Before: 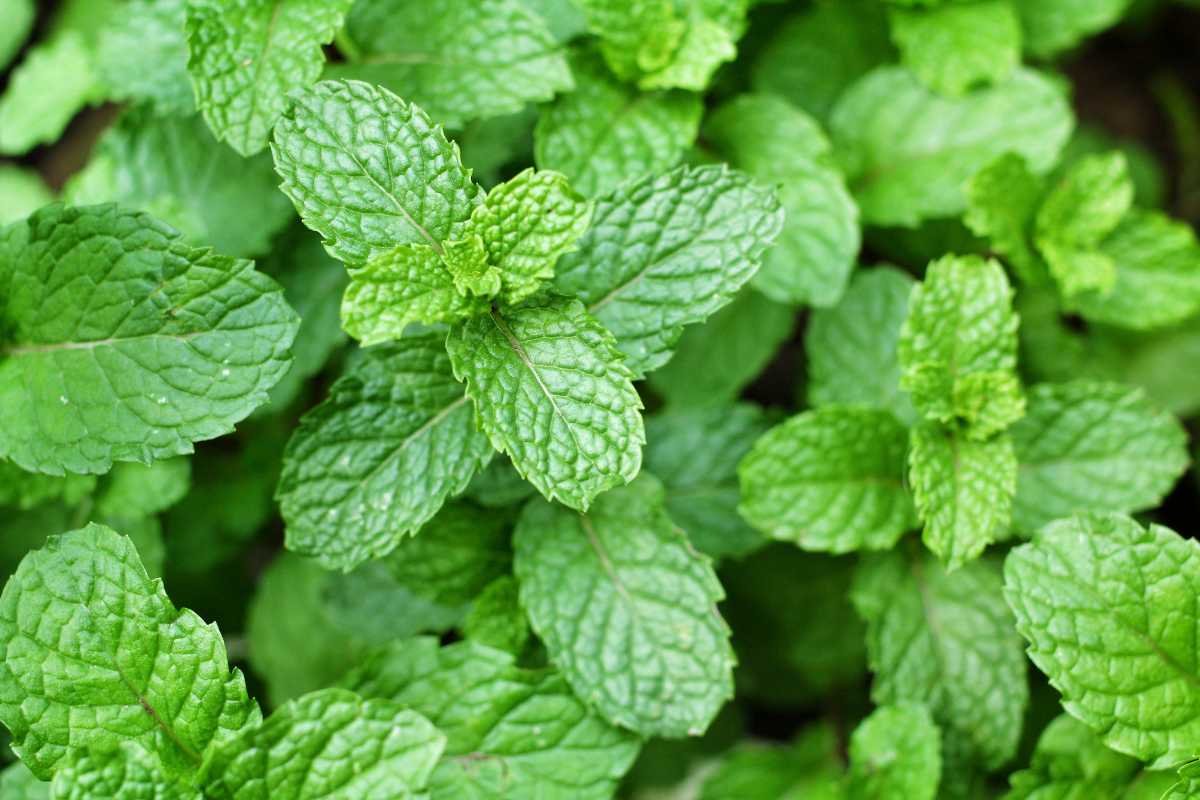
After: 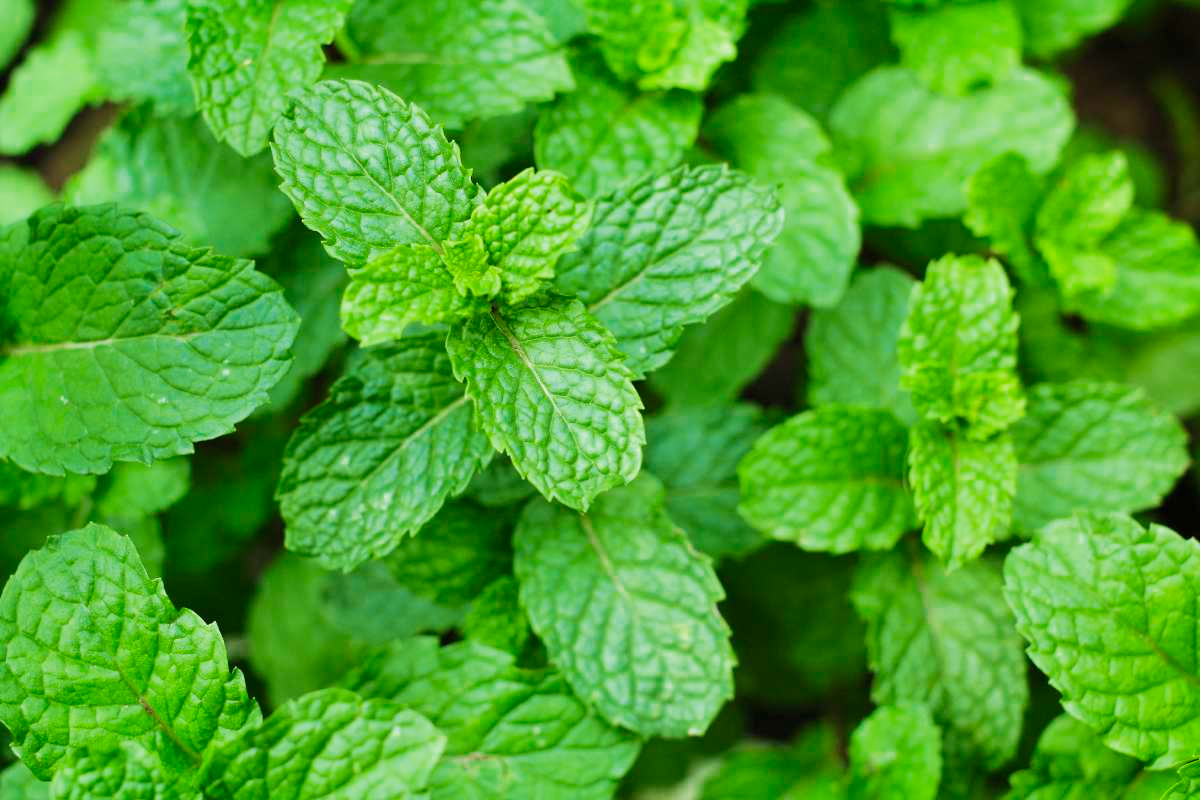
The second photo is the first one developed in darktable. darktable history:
contrast brightness saturation: contrast 0.203, brightness 0.158, saturation 0.221
velvia: on, module defaults
color zones: curves: ch0 [(0.25, 0.5) (0.636, 0.25) (0.75, 0.5)]
